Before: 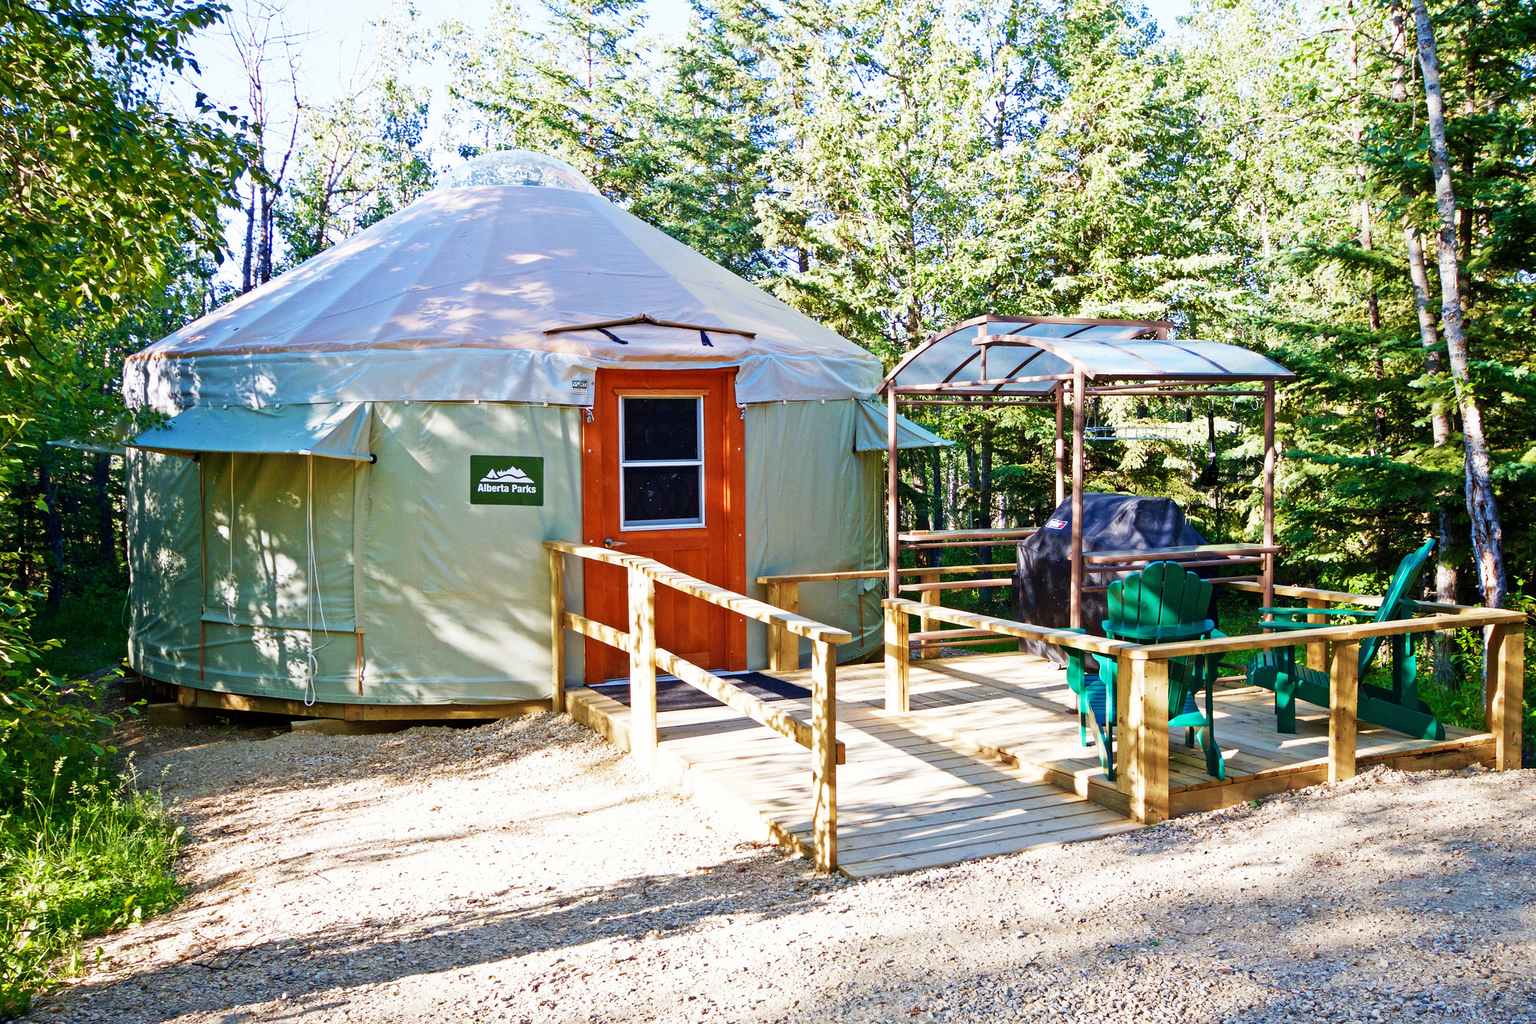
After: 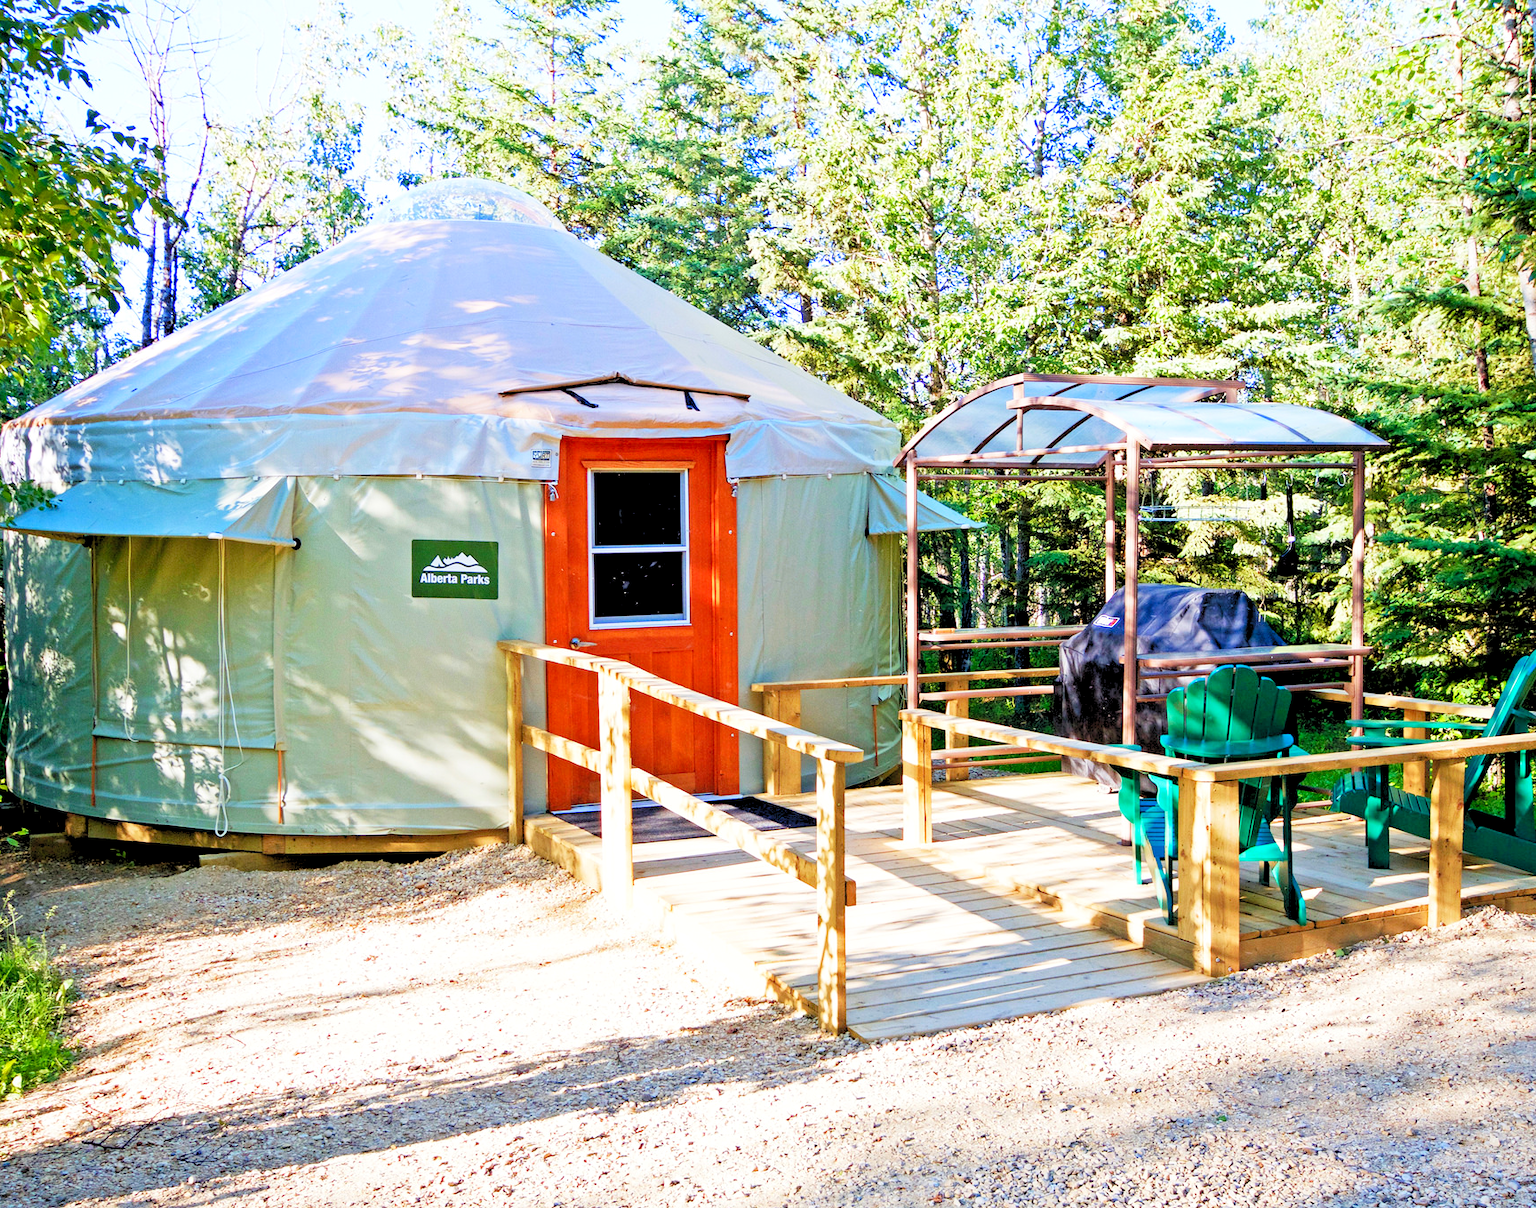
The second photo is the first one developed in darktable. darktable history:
levels: levels [0.093, 0.434, 0.988]
crop: left 8.026%, right 7.374%
